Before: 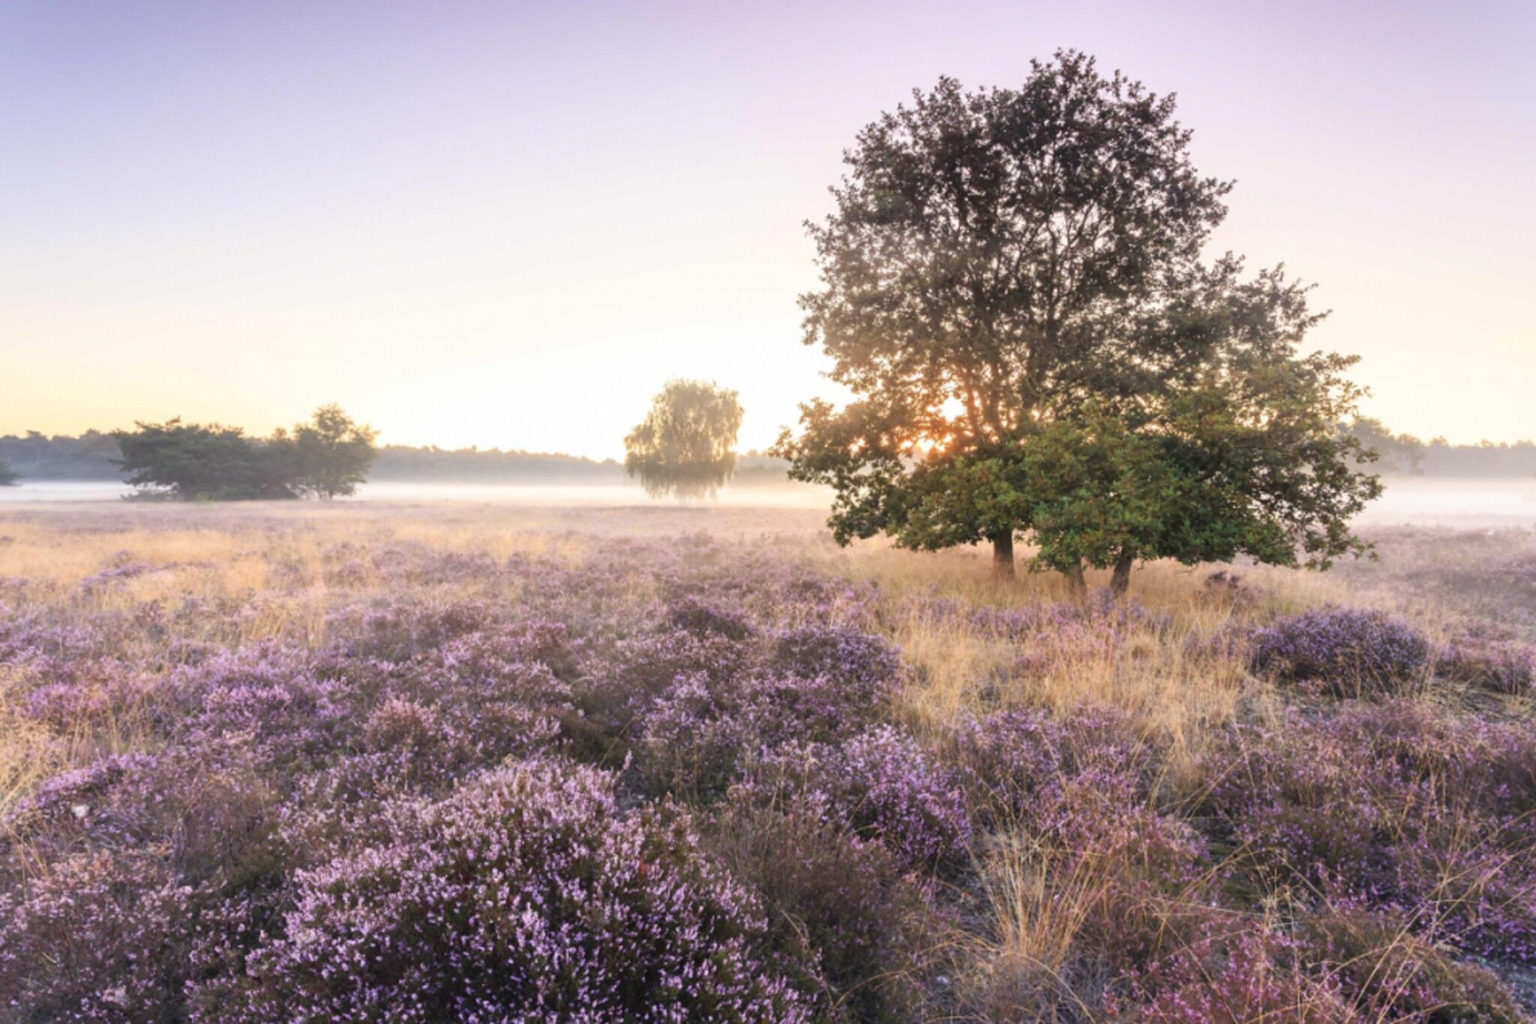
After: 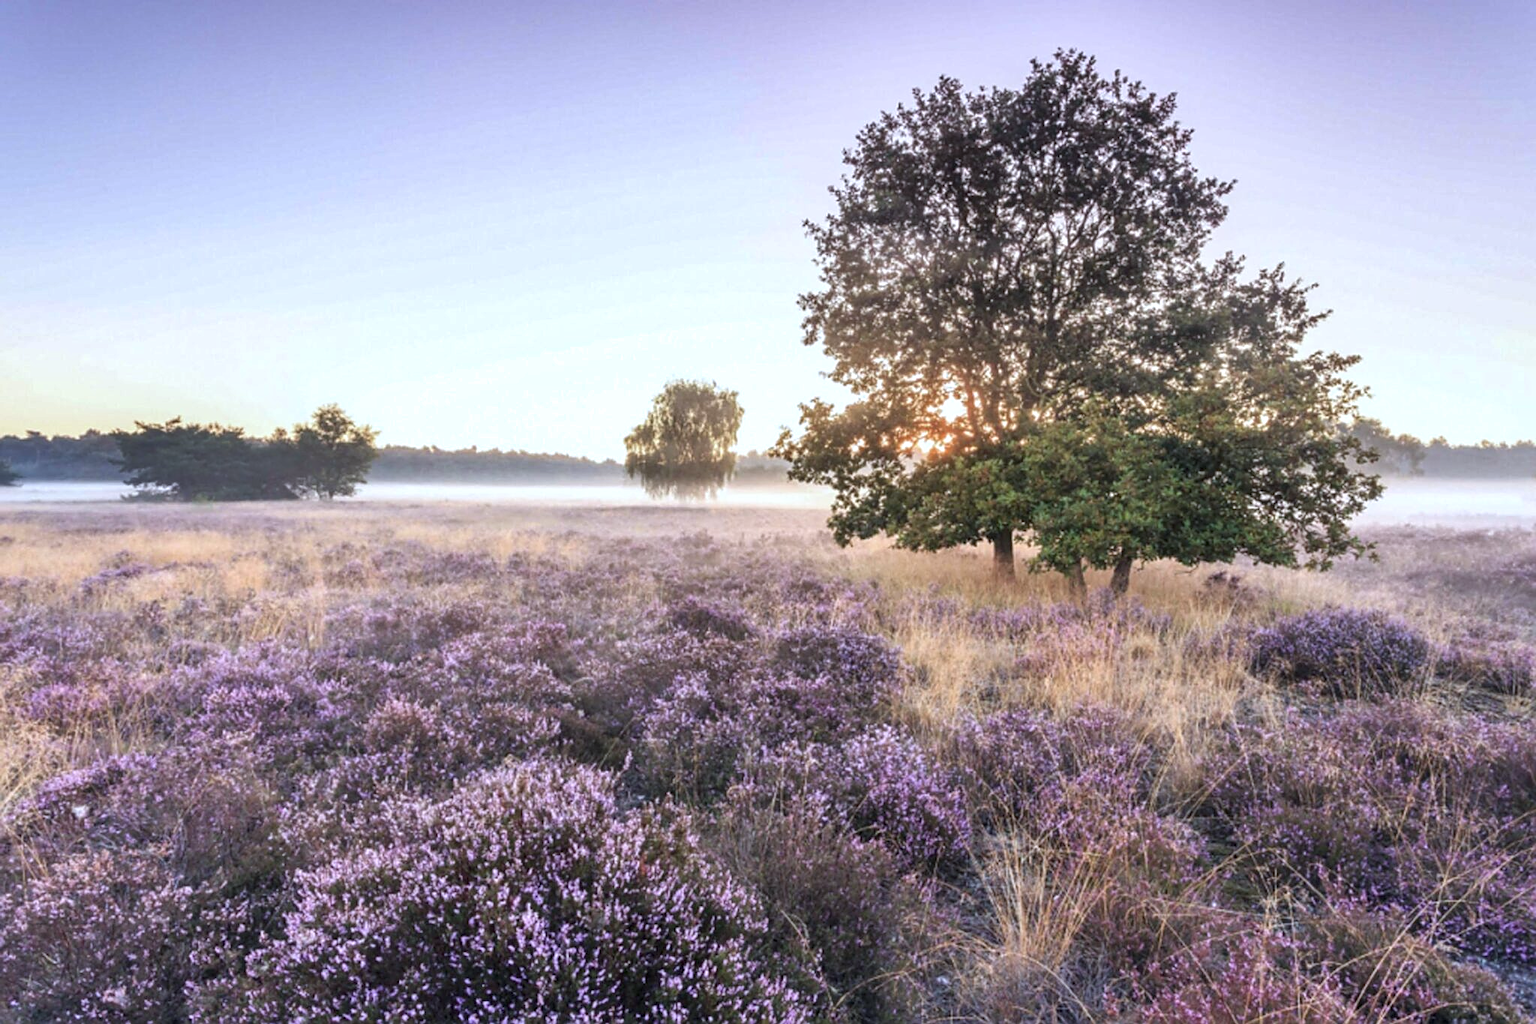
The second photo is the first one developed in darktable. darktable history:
shadows and highlights: highlights color adjustment 55.05%, low approximation 0.01, soften with gaussian
color calibration: x 0.367, y 0.376, temperature 4359.24 K, clip negative RGB from gamut false
local contrast: on, module defaults
sharpen: on, module defaults
